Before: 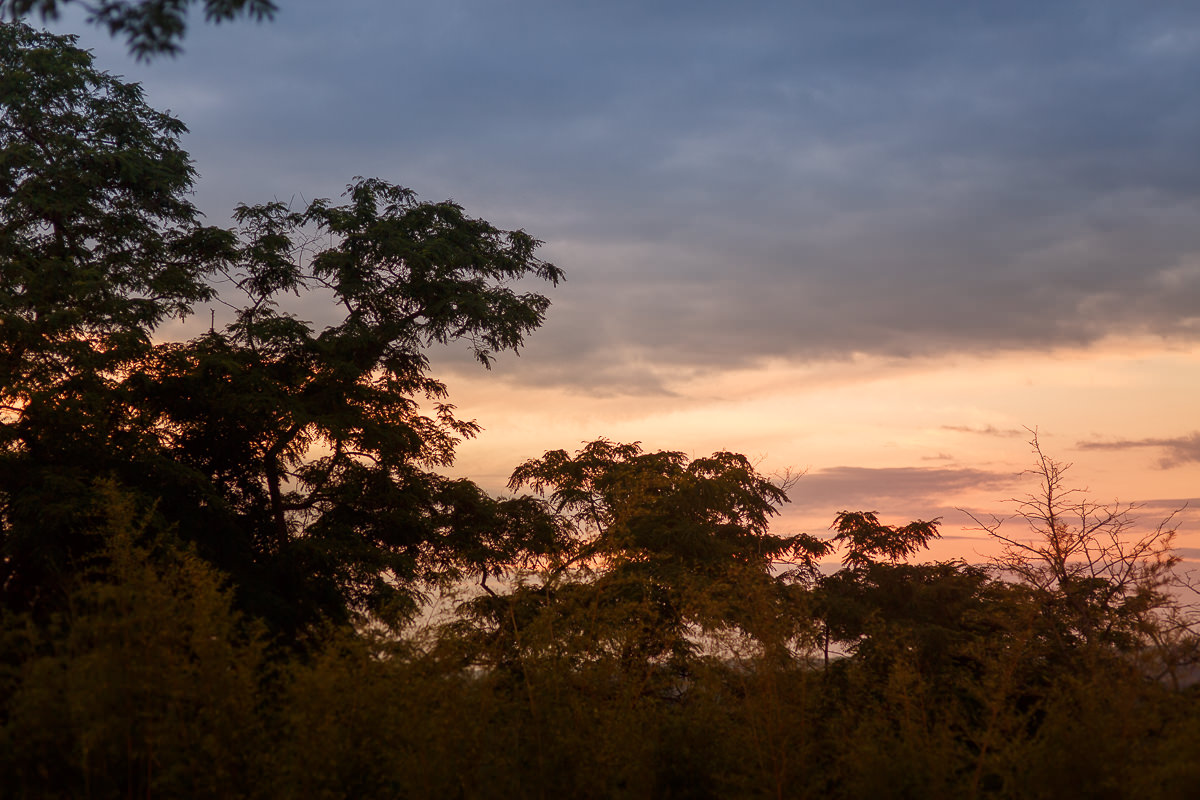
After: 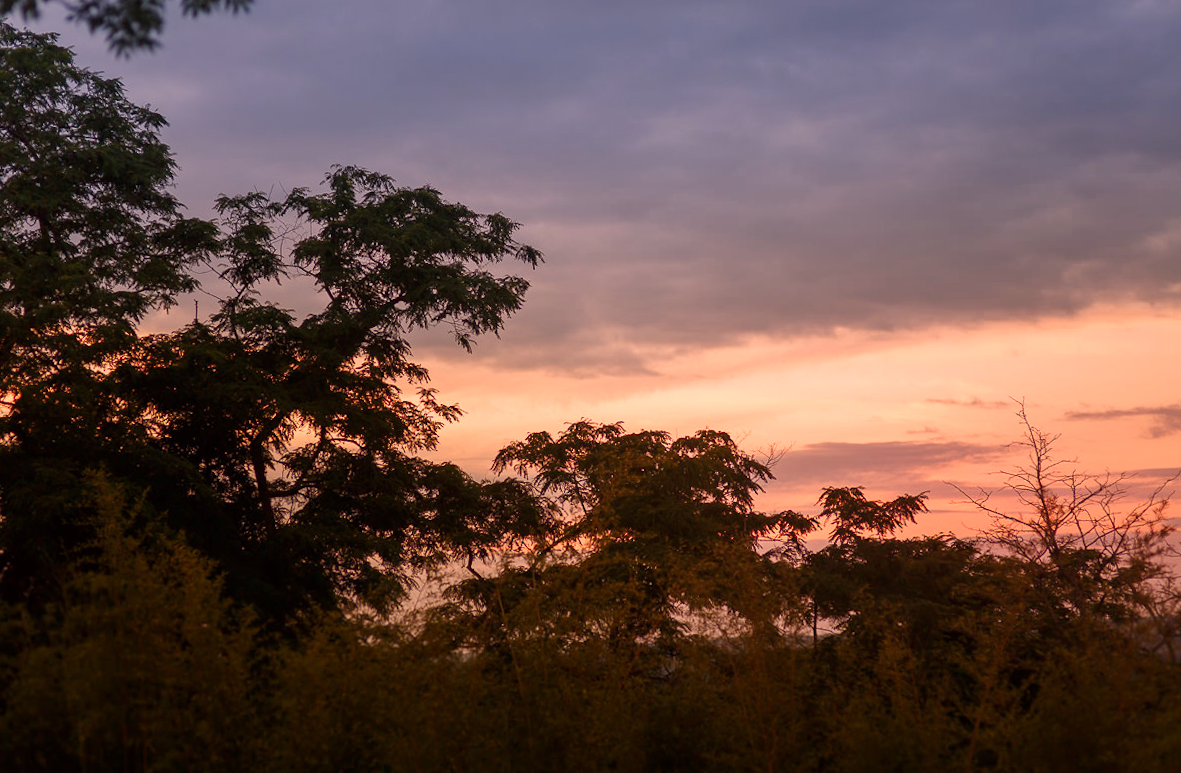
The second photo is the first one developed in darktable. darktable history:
color correction: highlights a* 14.52, highlights b* 4.84
rotate and perspective: rotation -1.32°, lens shift (horizontal) -0.031, crop left 0.015, crop right 0.985, crop top 0.047, crop bottom 0.982
